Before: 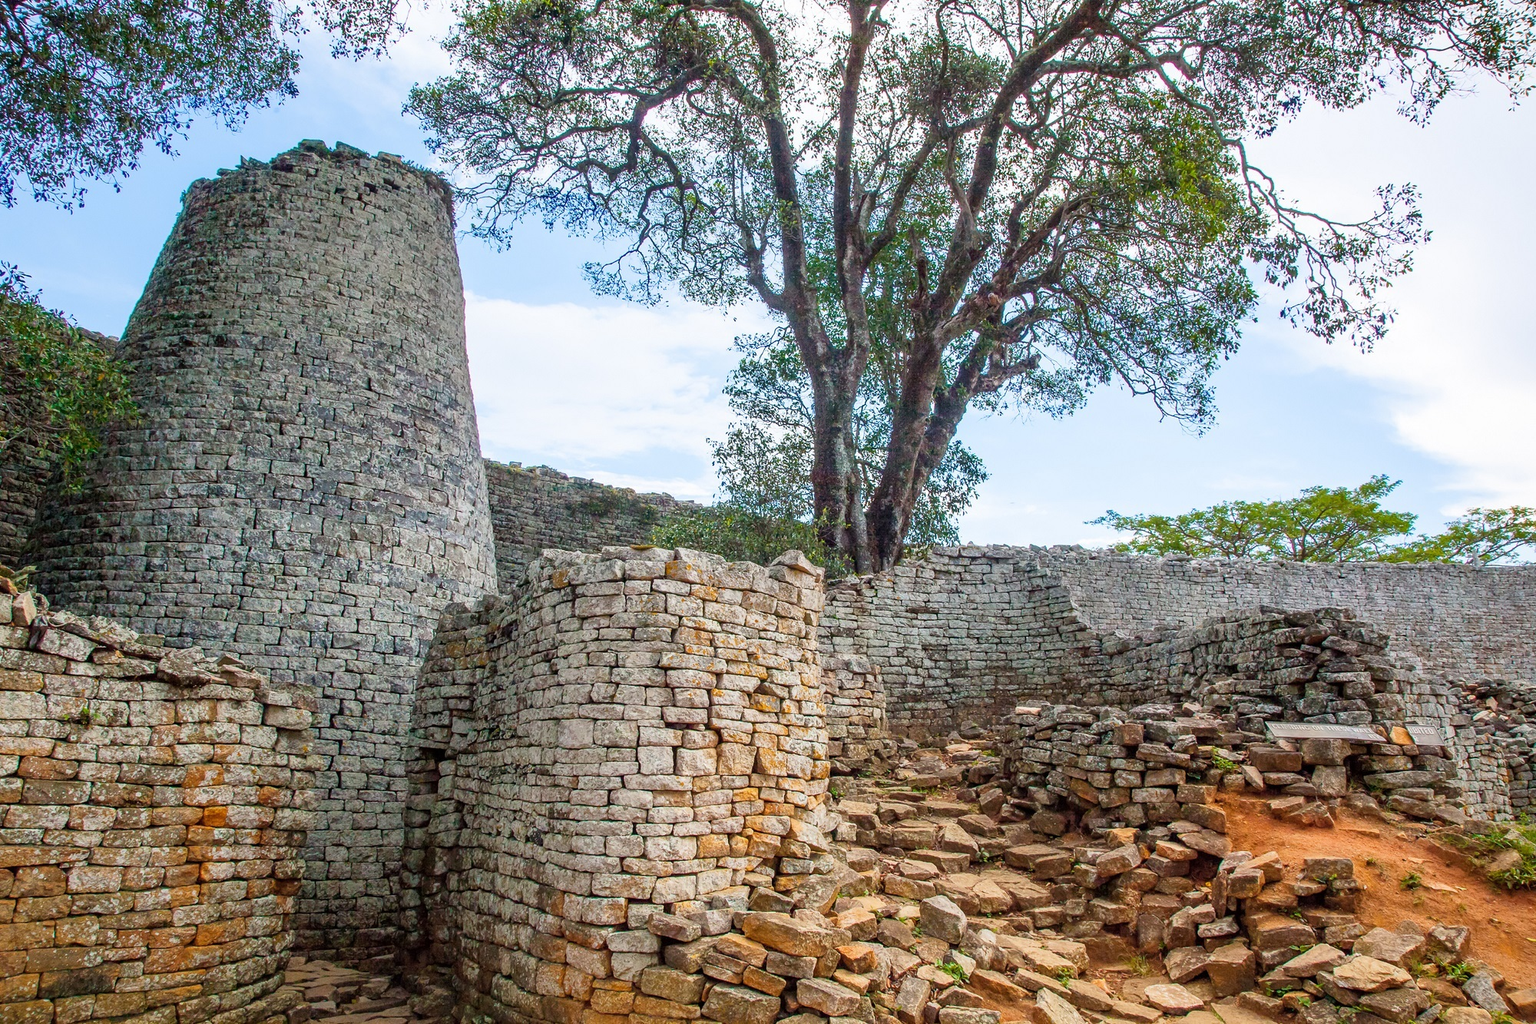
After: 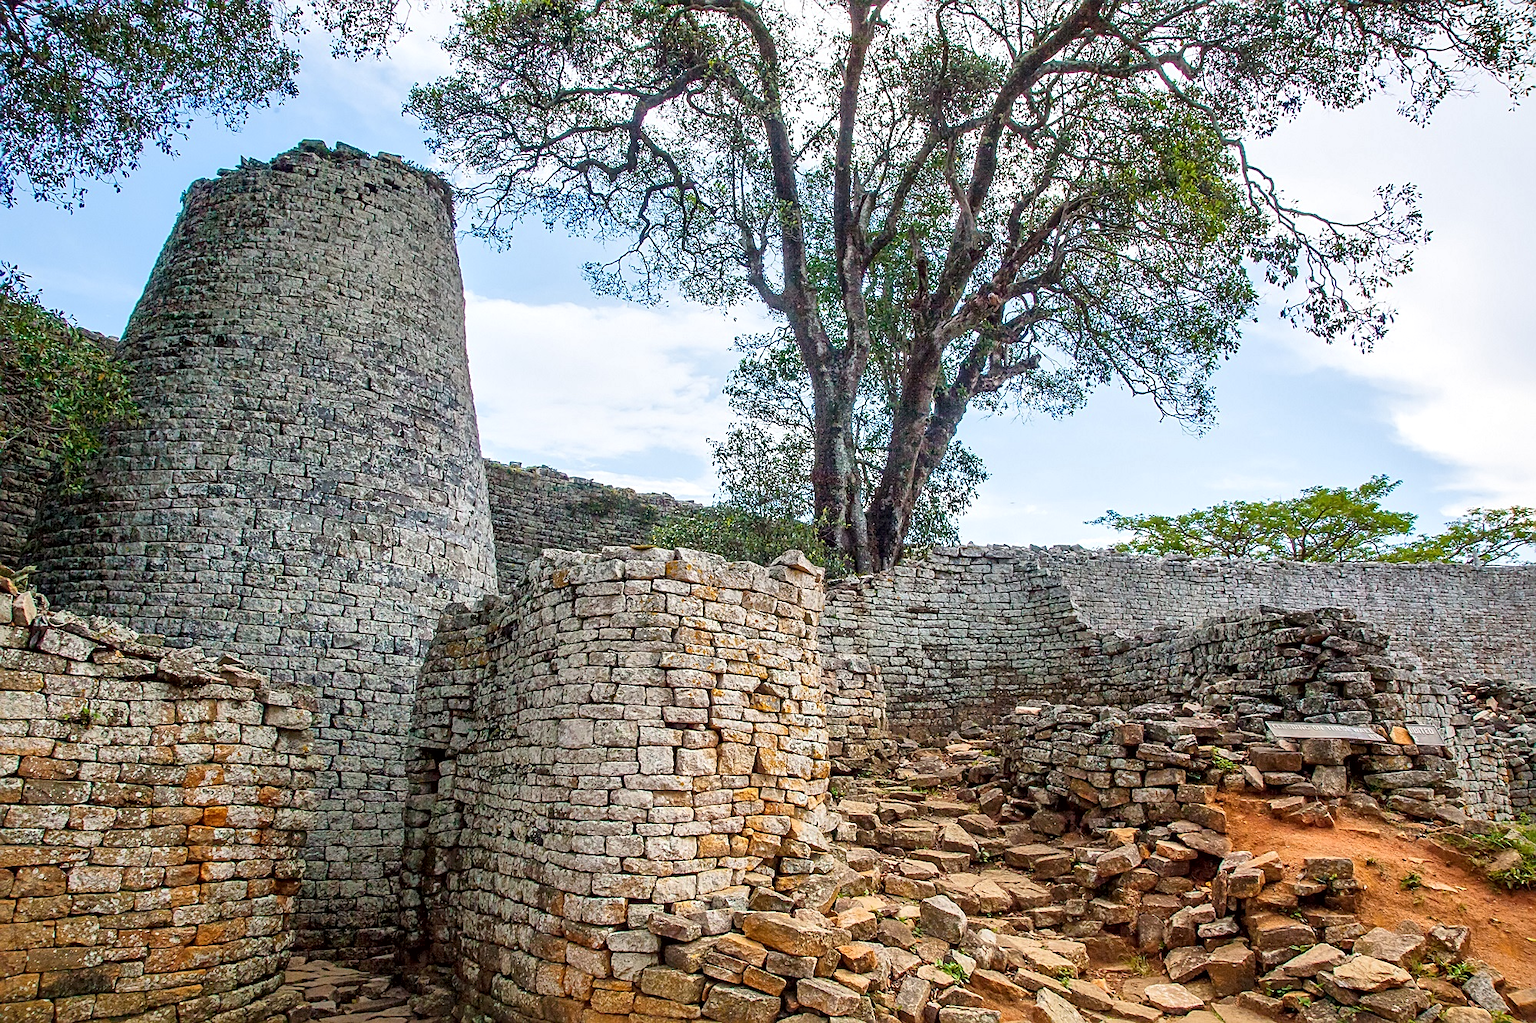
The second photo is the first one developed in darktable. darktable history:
local contrast: mode bilateral grid, contrast 20, coarseness 50, detail 141%, midtone range 0.2
sharpen: on, module defaults
